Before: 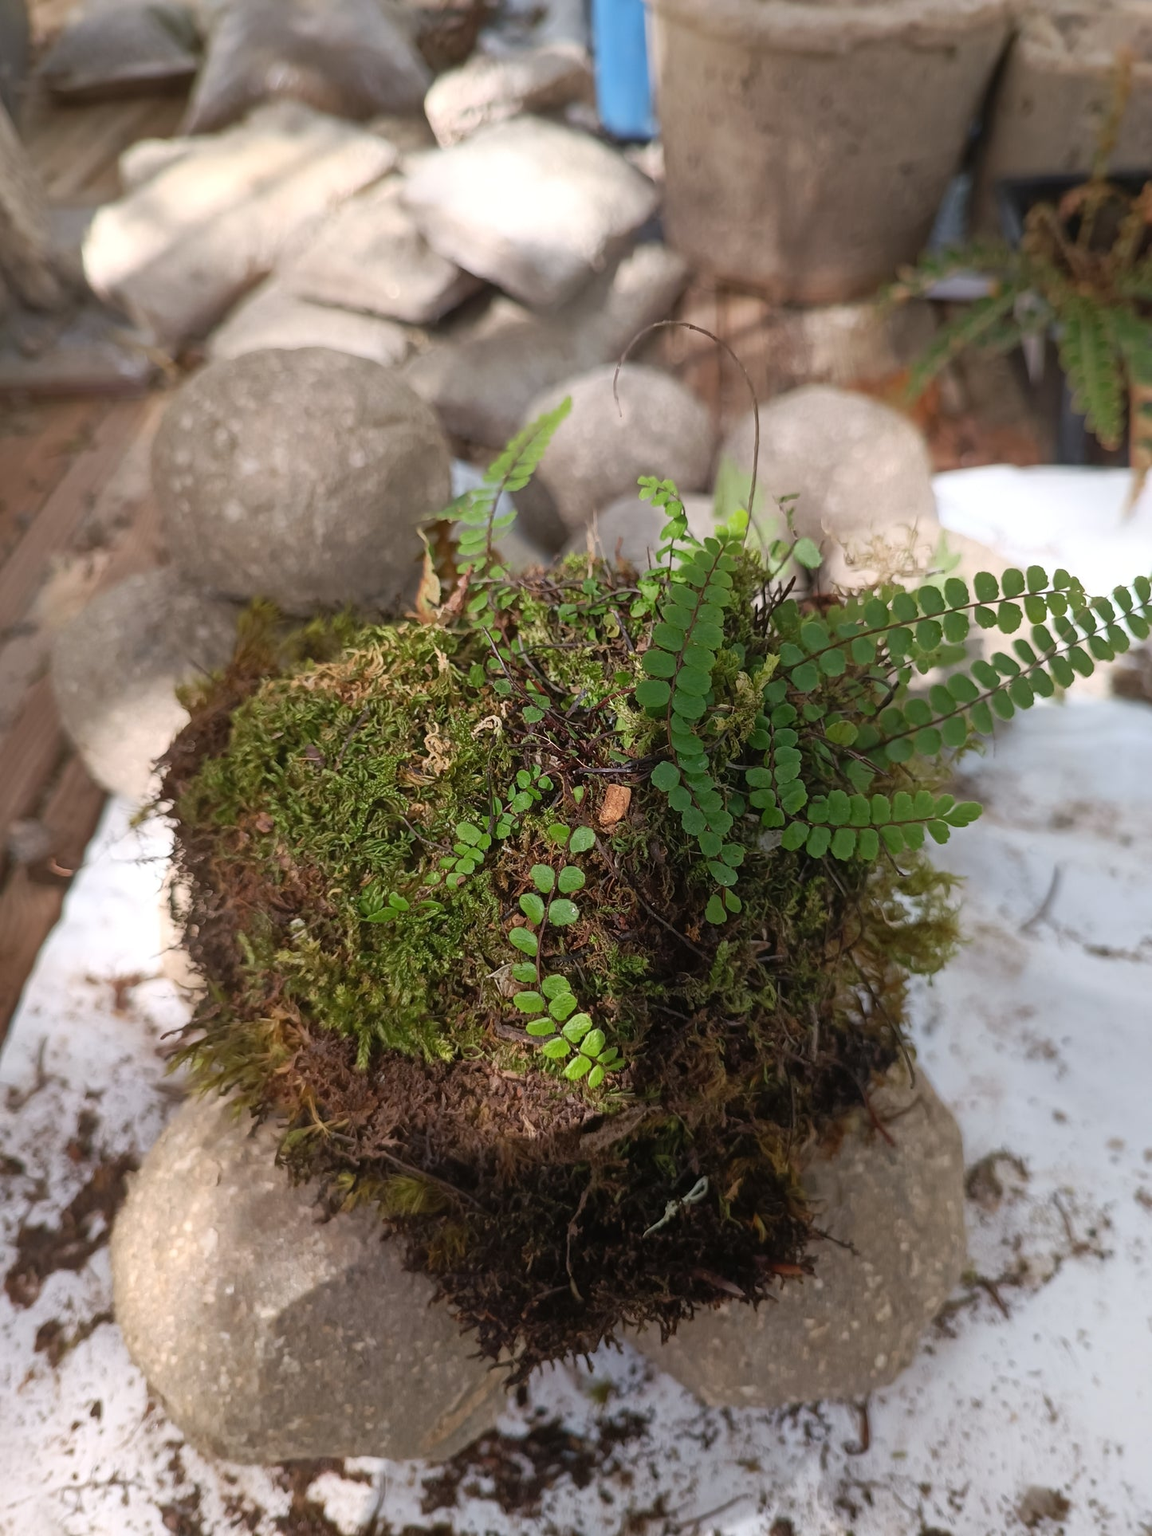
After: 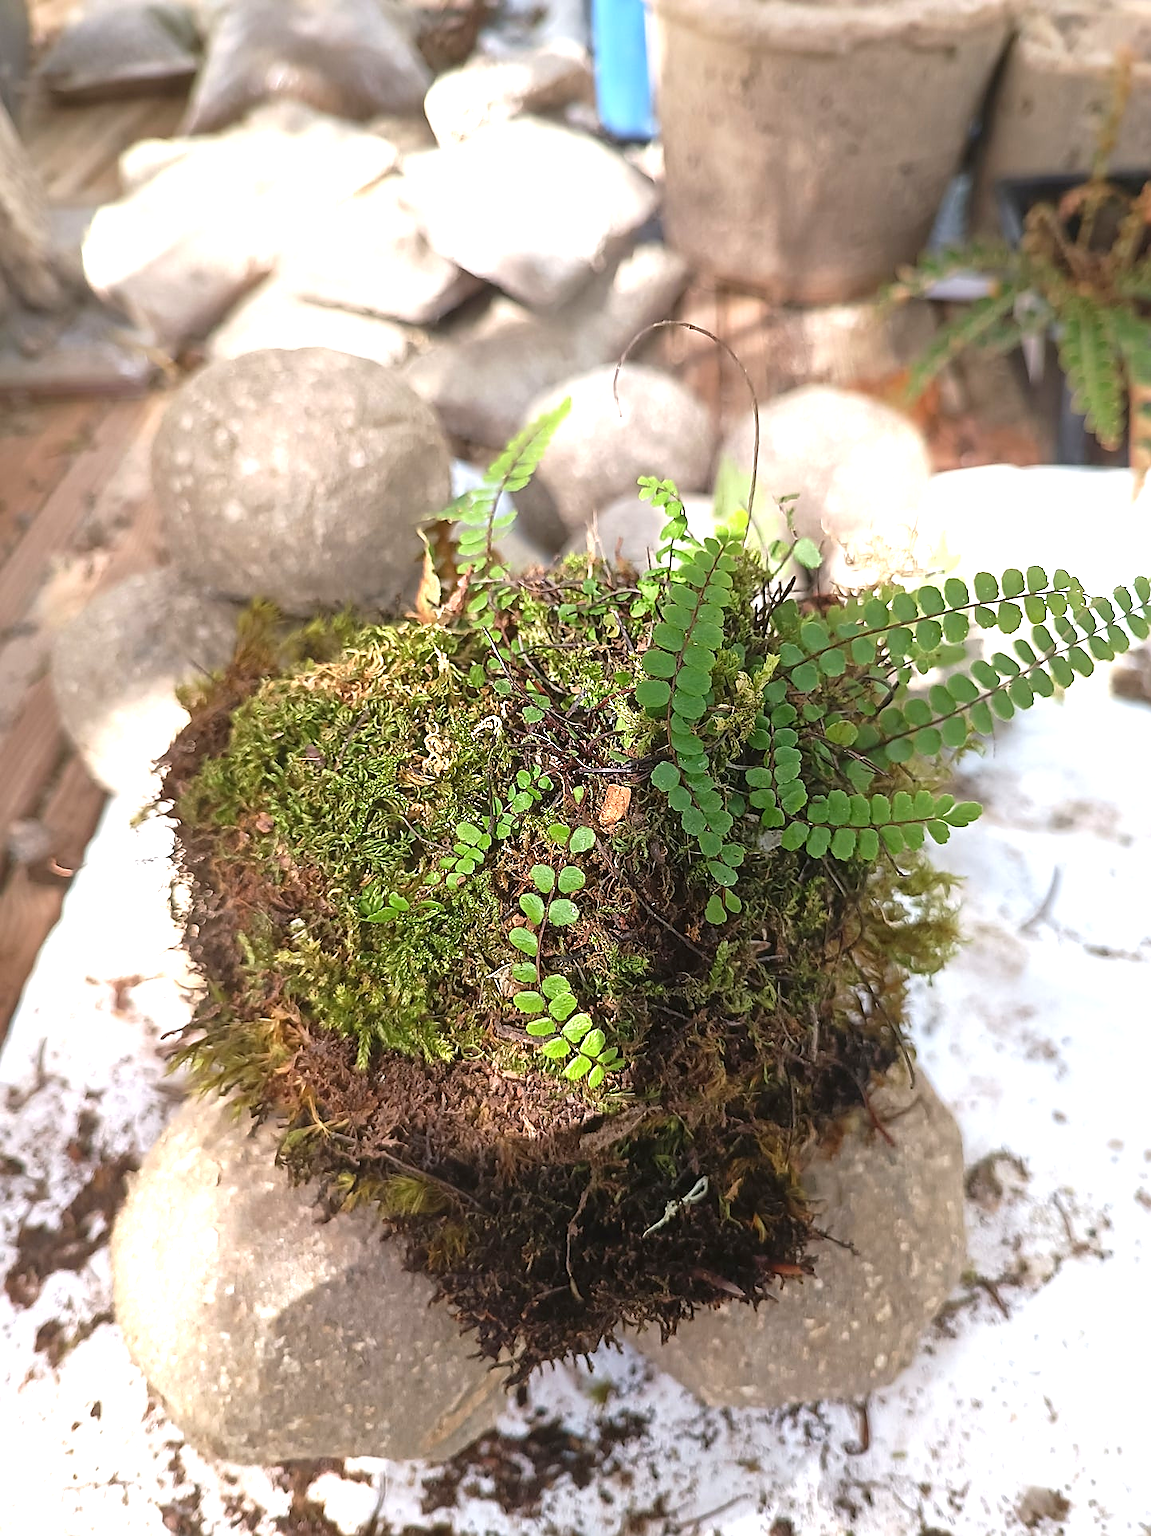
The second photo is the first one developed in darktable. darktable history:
sharpen: radius 1.425, amount 1.254, threshold 0.823
exposure: black level correction 0, exposure 1.101 EV, compensate highlight preservation false
